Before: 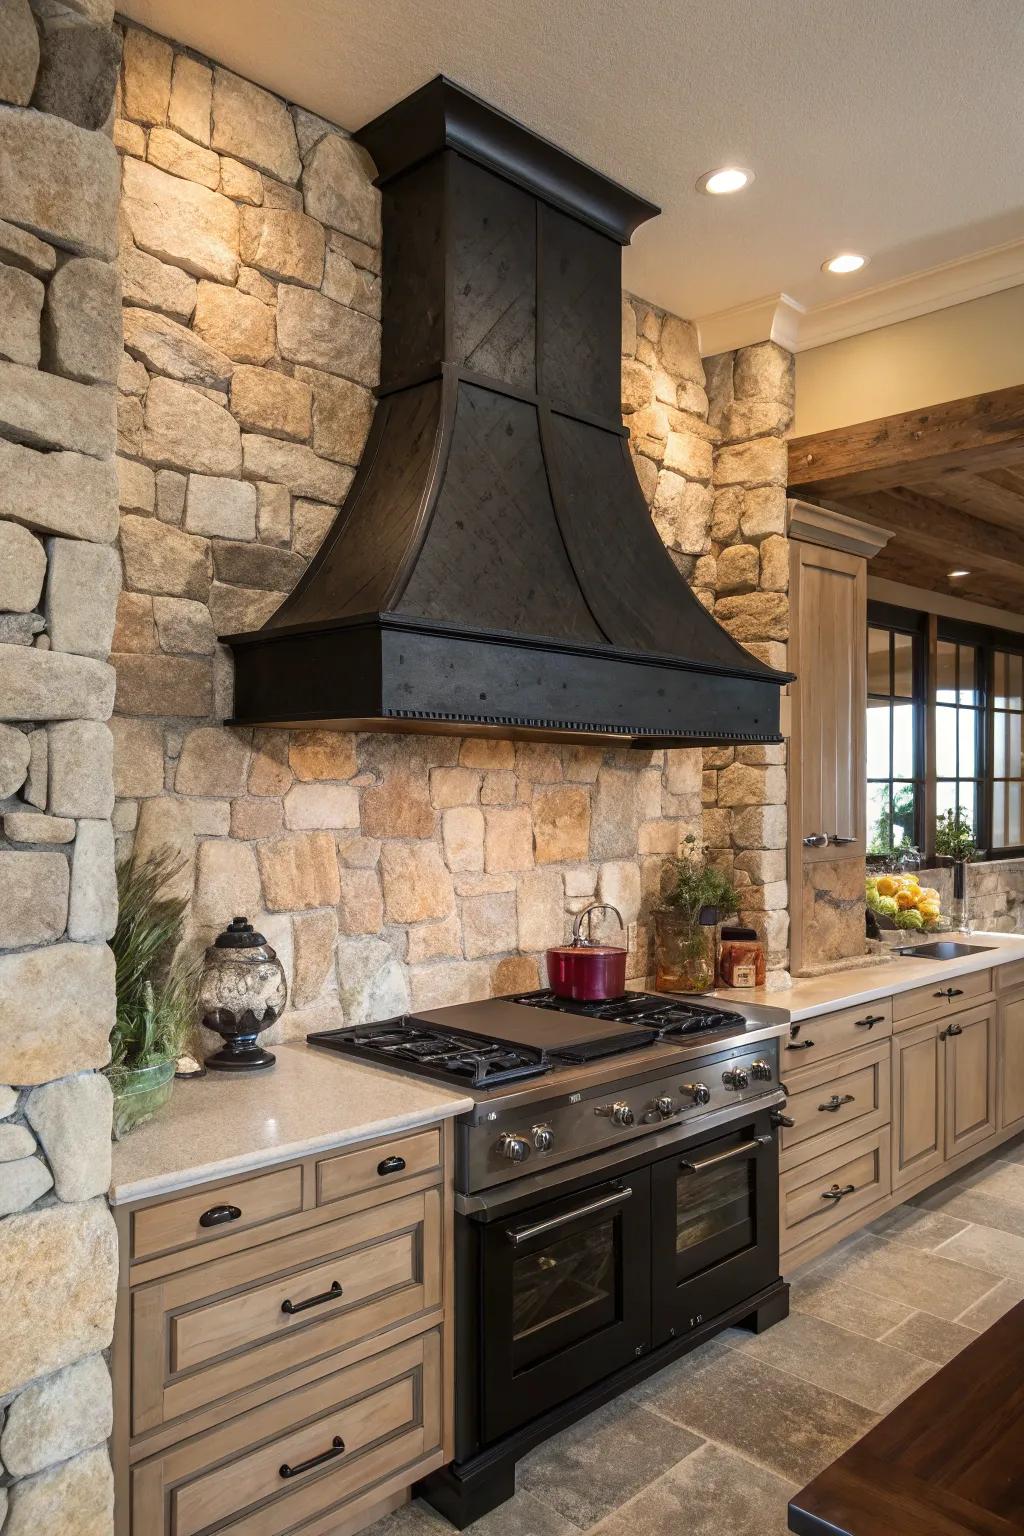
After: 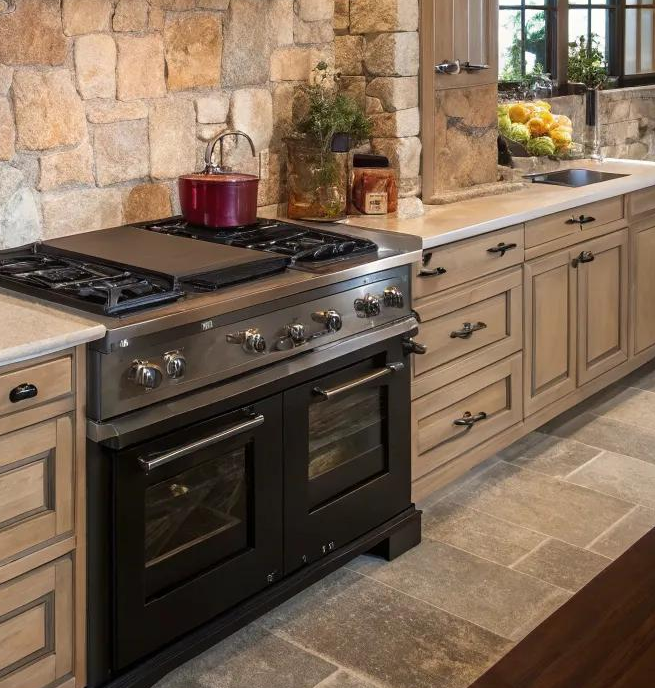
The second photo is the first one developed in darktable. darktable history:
crop and rotate: left 35.969%, top 50.383%, bottom 4.812%
